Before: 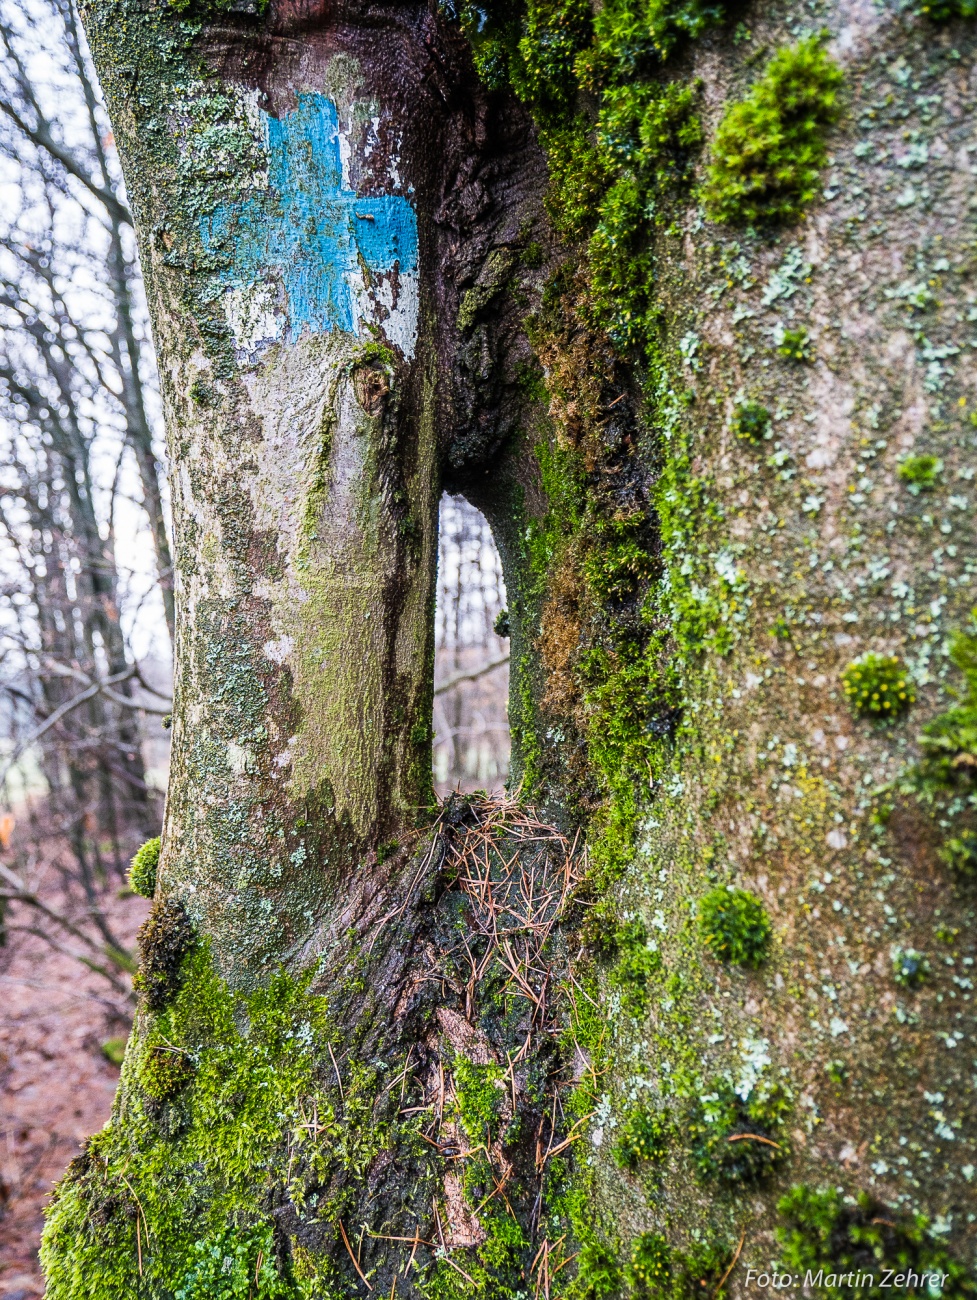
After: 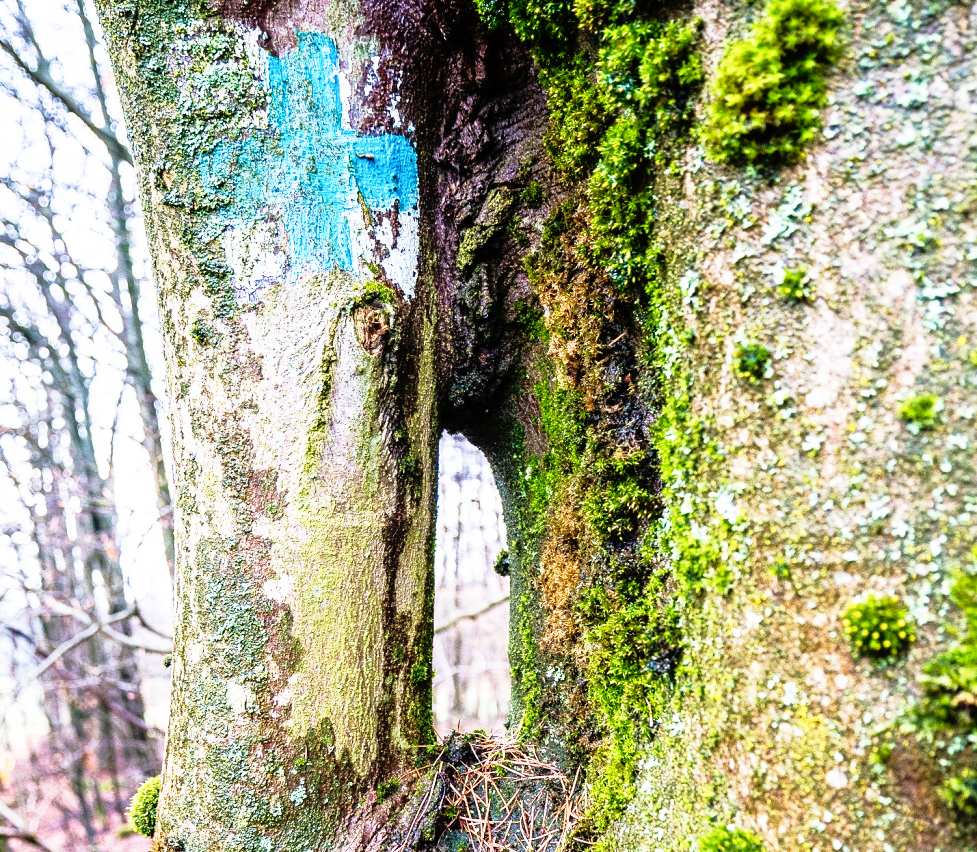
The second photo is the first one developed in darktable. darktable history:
crop and rotate: top 4.724%, bottom 29.676%
base curve: curves: ch0 [(0, 0) (0.012, 0.01) (0.073, 0.168) (0.31, 0.711) (0.645, 0.957) (1, 1)], preserve colors none
velvia: on, module defaults
